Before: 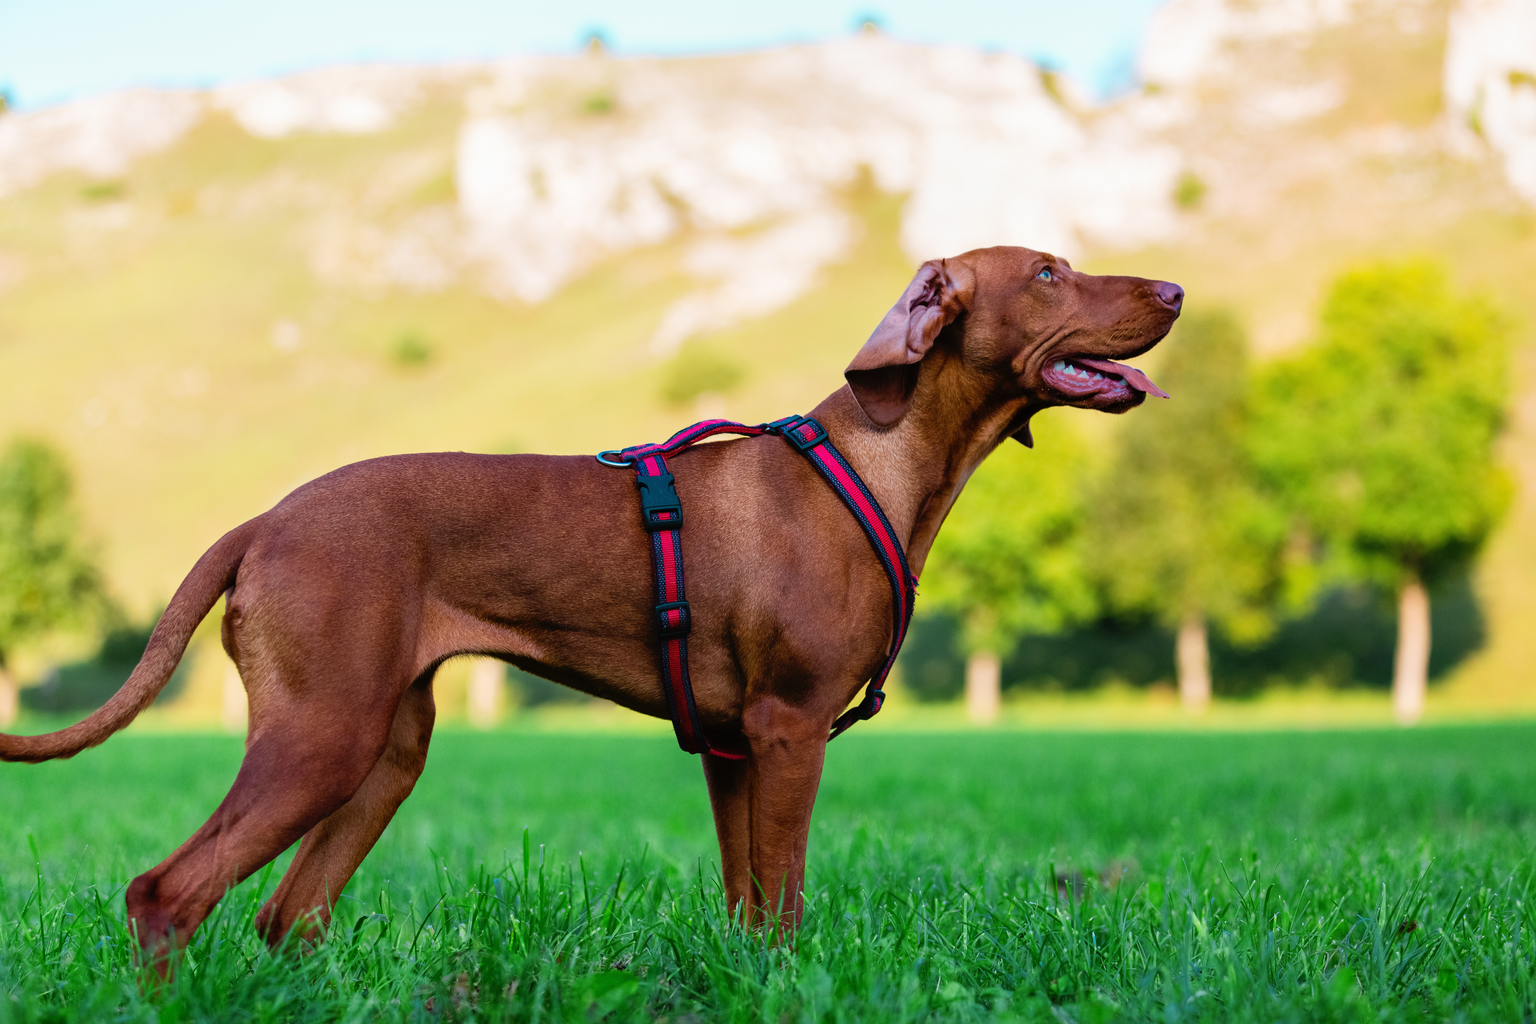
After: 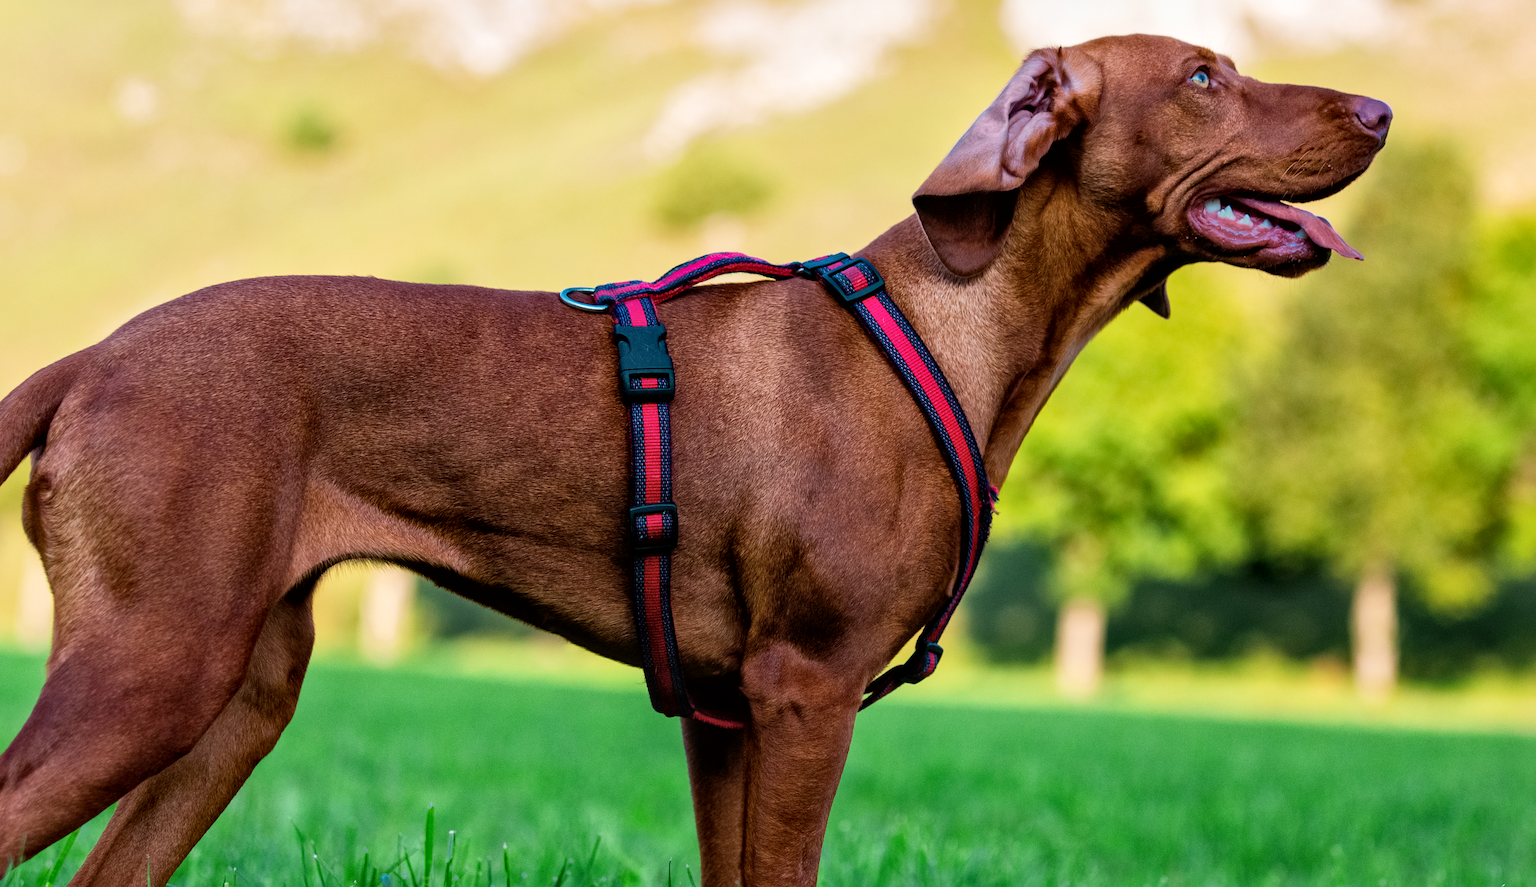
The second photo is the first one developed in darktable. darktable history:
crop and rotate: angle -3.37°, left 9.79%, top 20.73%, right 12.42%, bottom 11.82%
local contrast: mode bilateral grid, contrast 20, coarseness 50, detail 148%, midtone range 0.2
